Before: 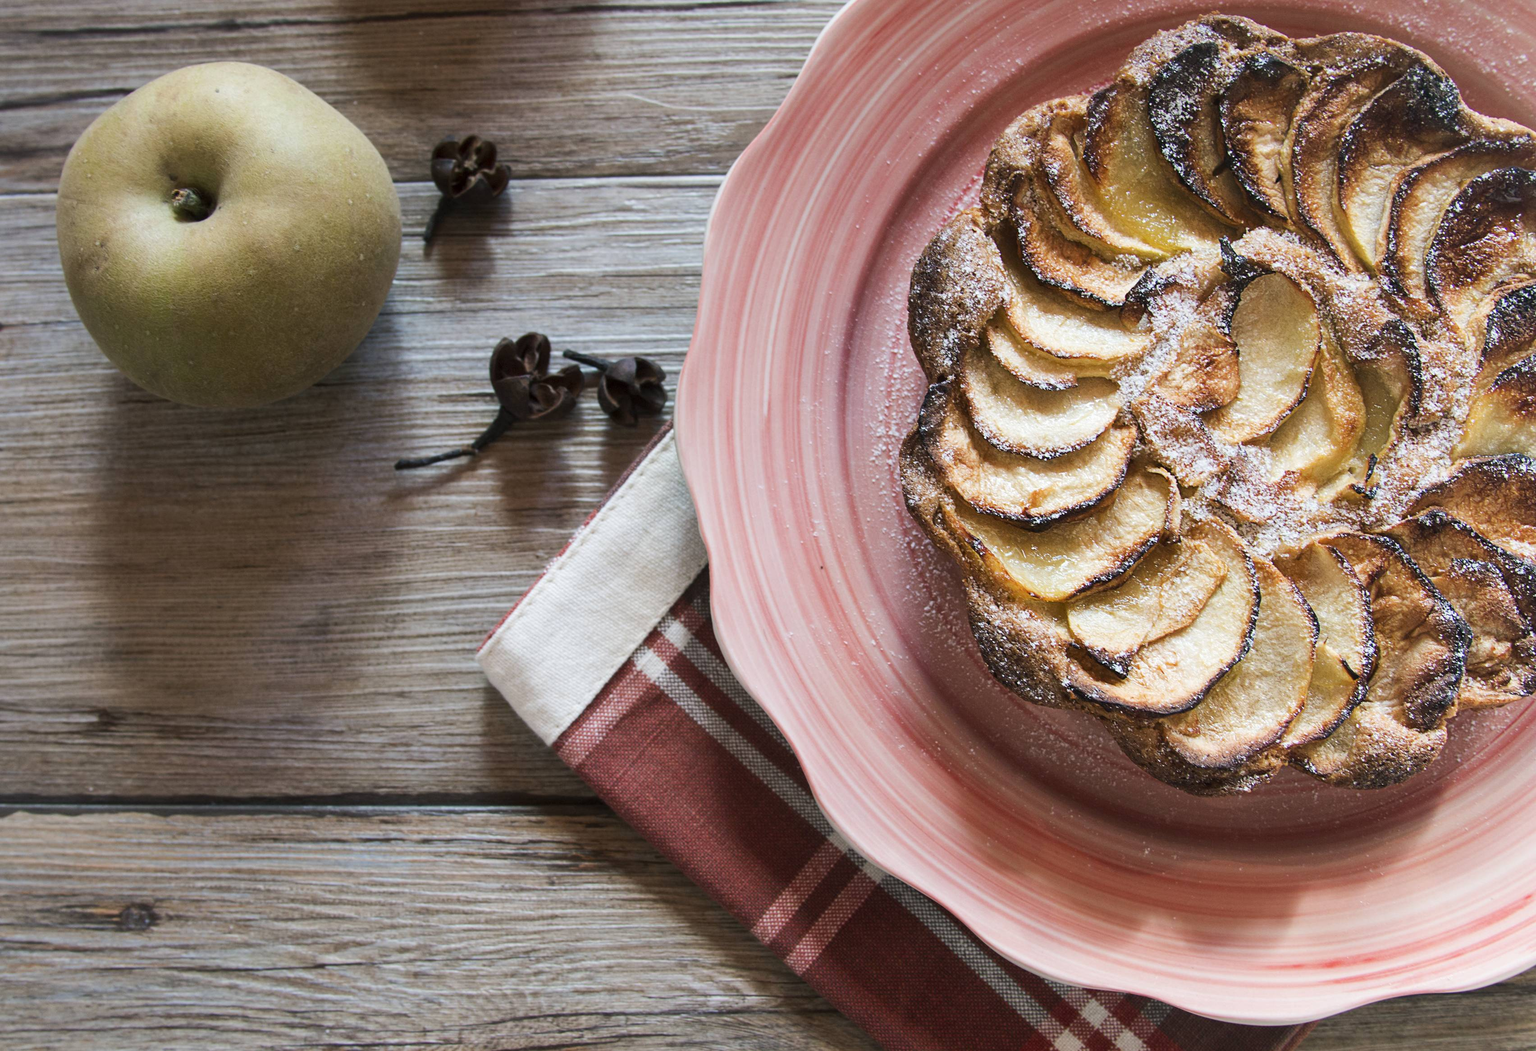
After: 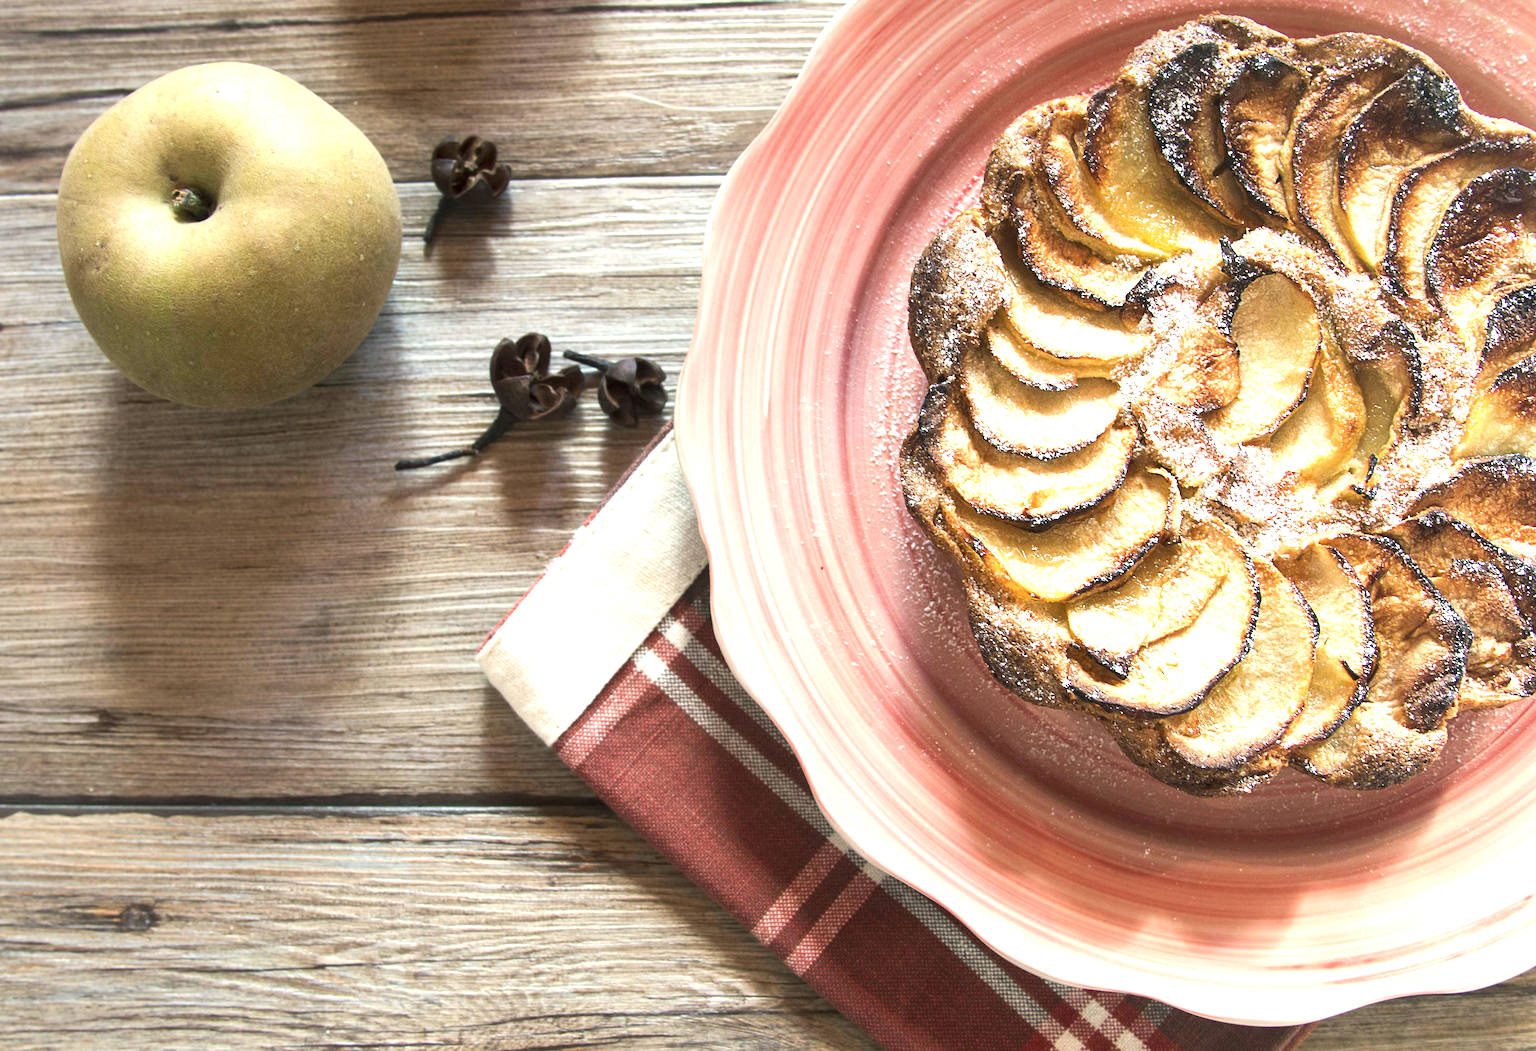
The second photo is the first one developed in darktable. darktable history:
white balance: red 1.029, blue 0.92
exposure: black level correction 0, exposure 1 EV, compensate exposure bias true, compensate highlight preservation false
